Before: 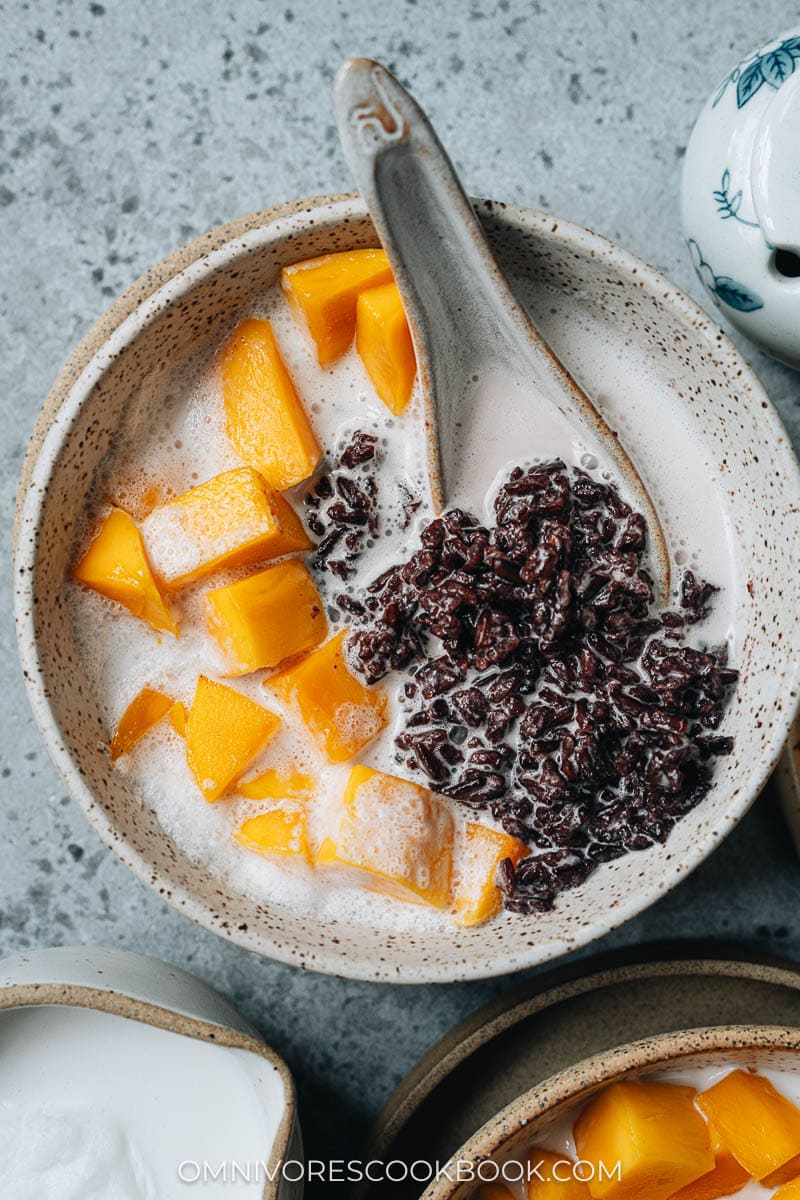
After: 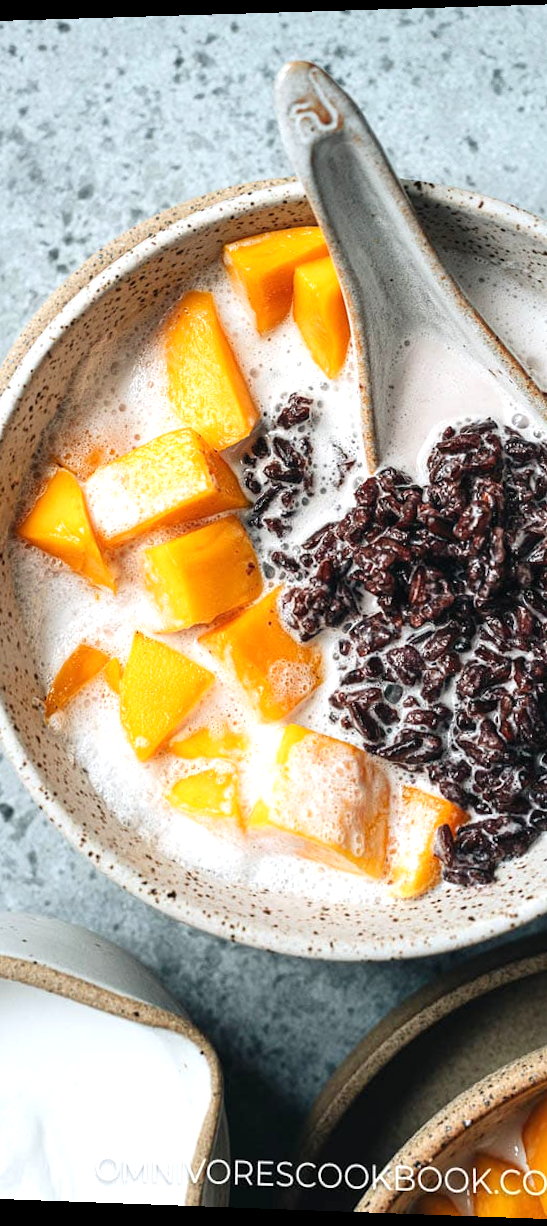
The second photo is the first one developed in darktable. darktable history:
rotate and perspective: rotation 0.128°, lens shift (vertical) -0.181, lens shift (horizontal) -0.044, shear 0.001, automatic cropping off
crop: left 10.644%, right 26.528%
exposure: exposure 0.6 EV, compensate highlight preservation false
